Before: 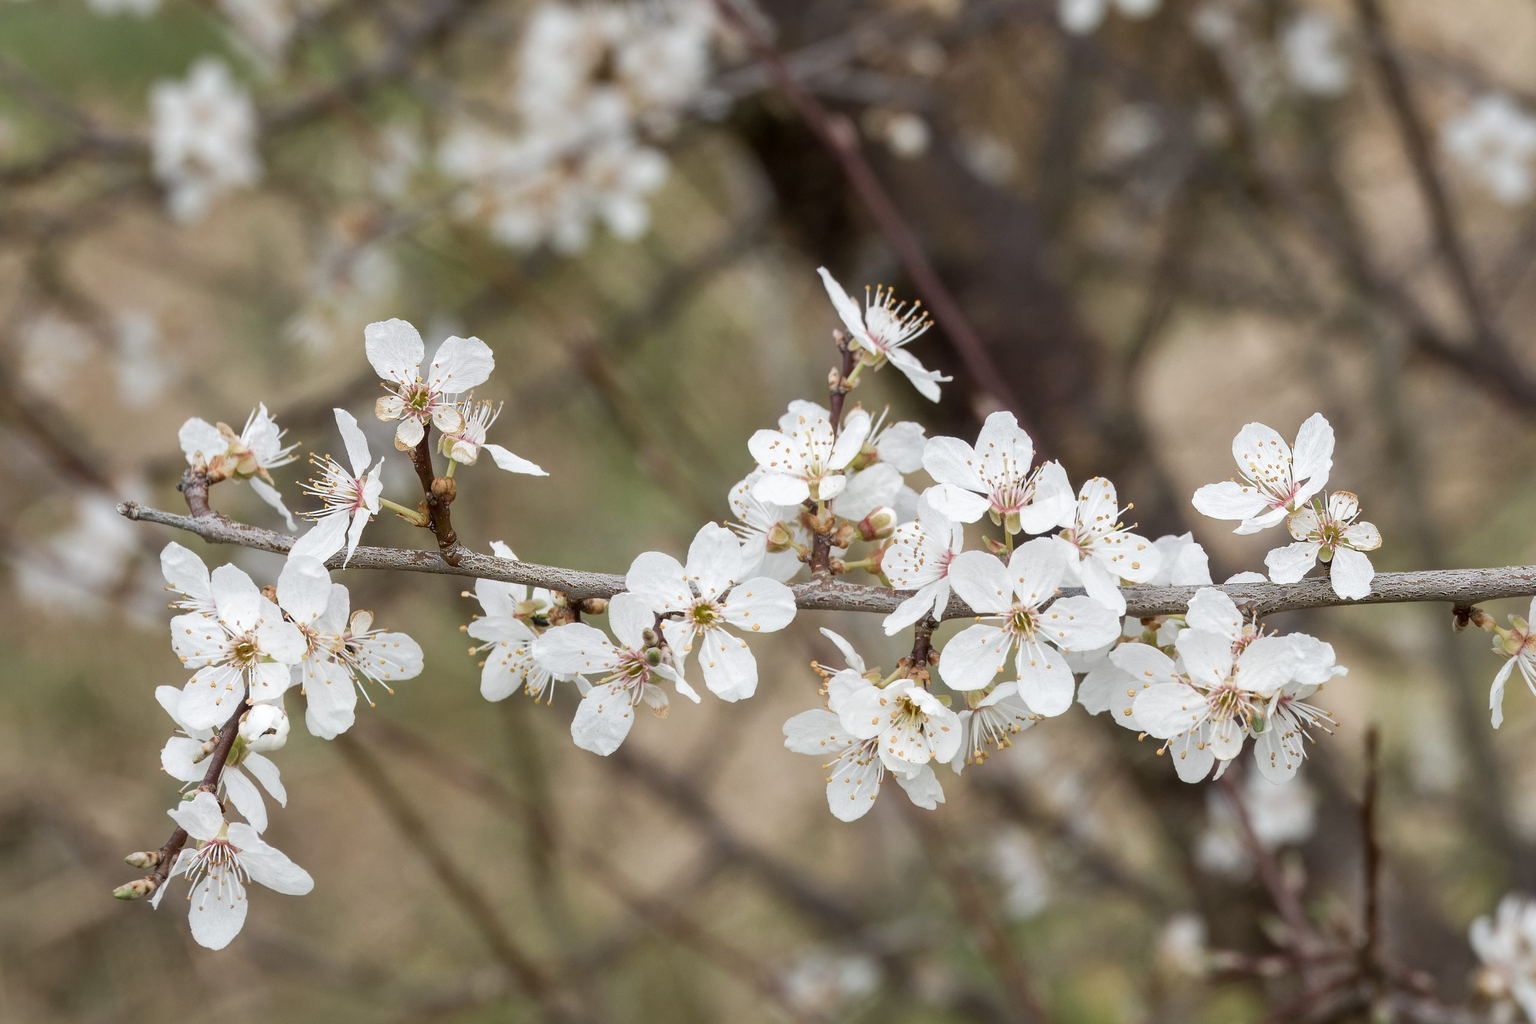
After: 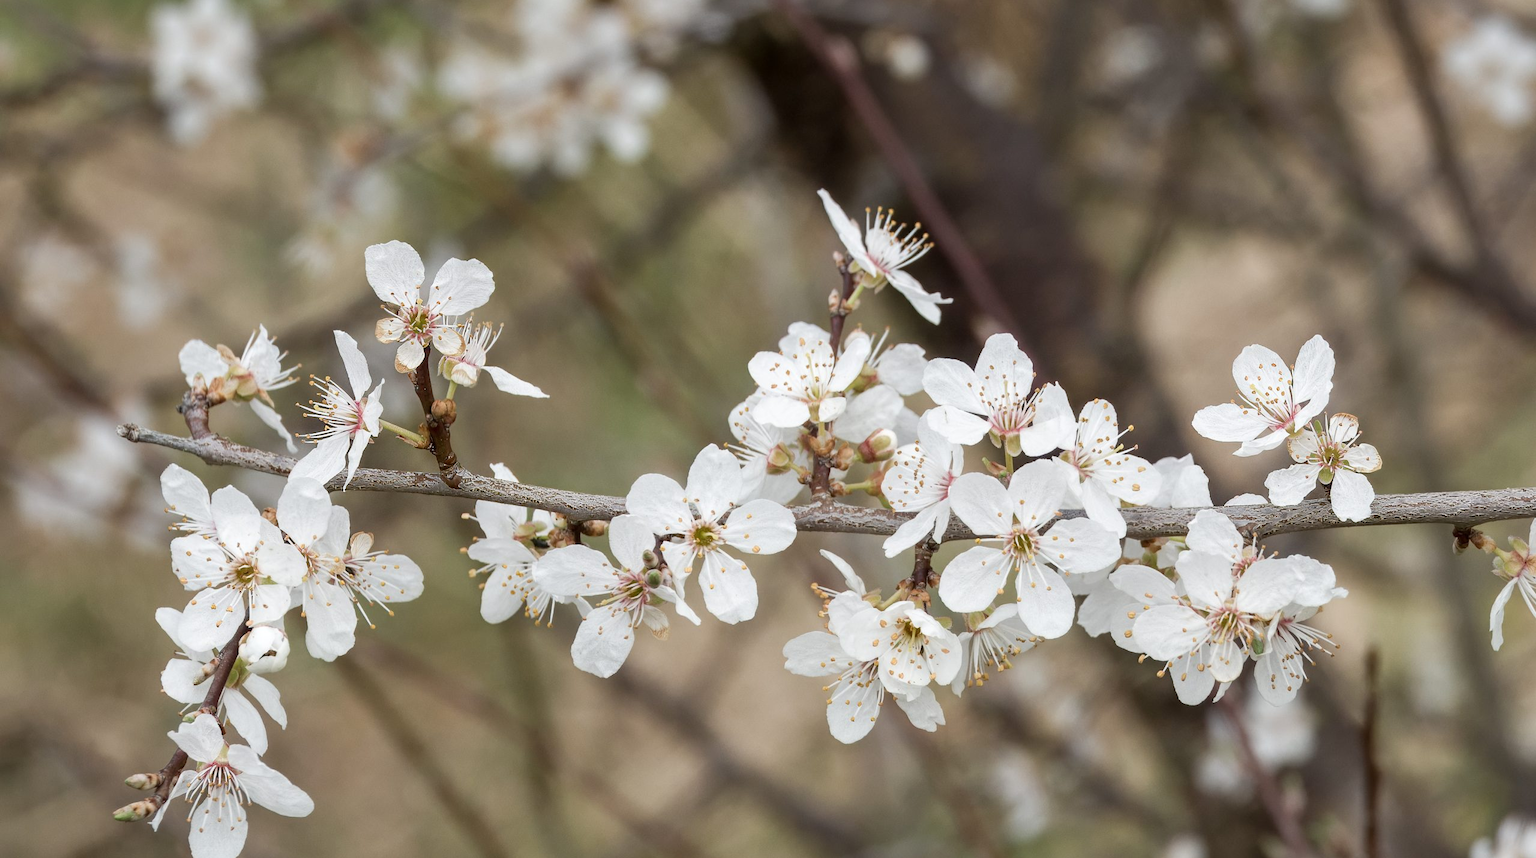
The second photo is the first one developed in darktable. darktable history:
color balance: mode lift, gamma, gain (sRGB)
crop: top 7.625%, bottom 8.027%
